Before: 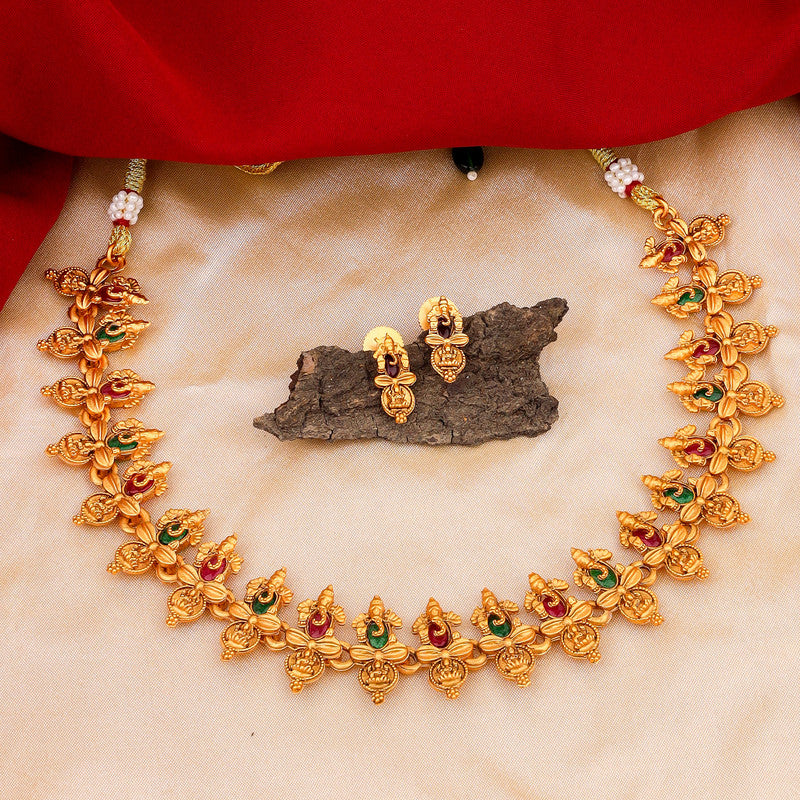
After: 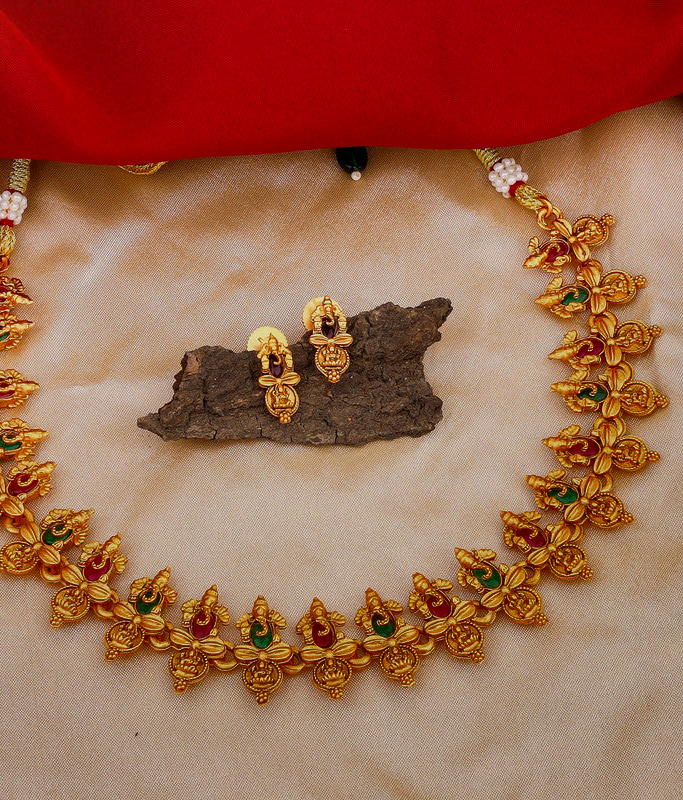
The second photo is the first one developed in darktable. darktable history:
shadows and highlights: shadows 80.32, white point adjustment -8.92, highlights -61.48, soften with gaussian
crop and rotate: left 14.545%
